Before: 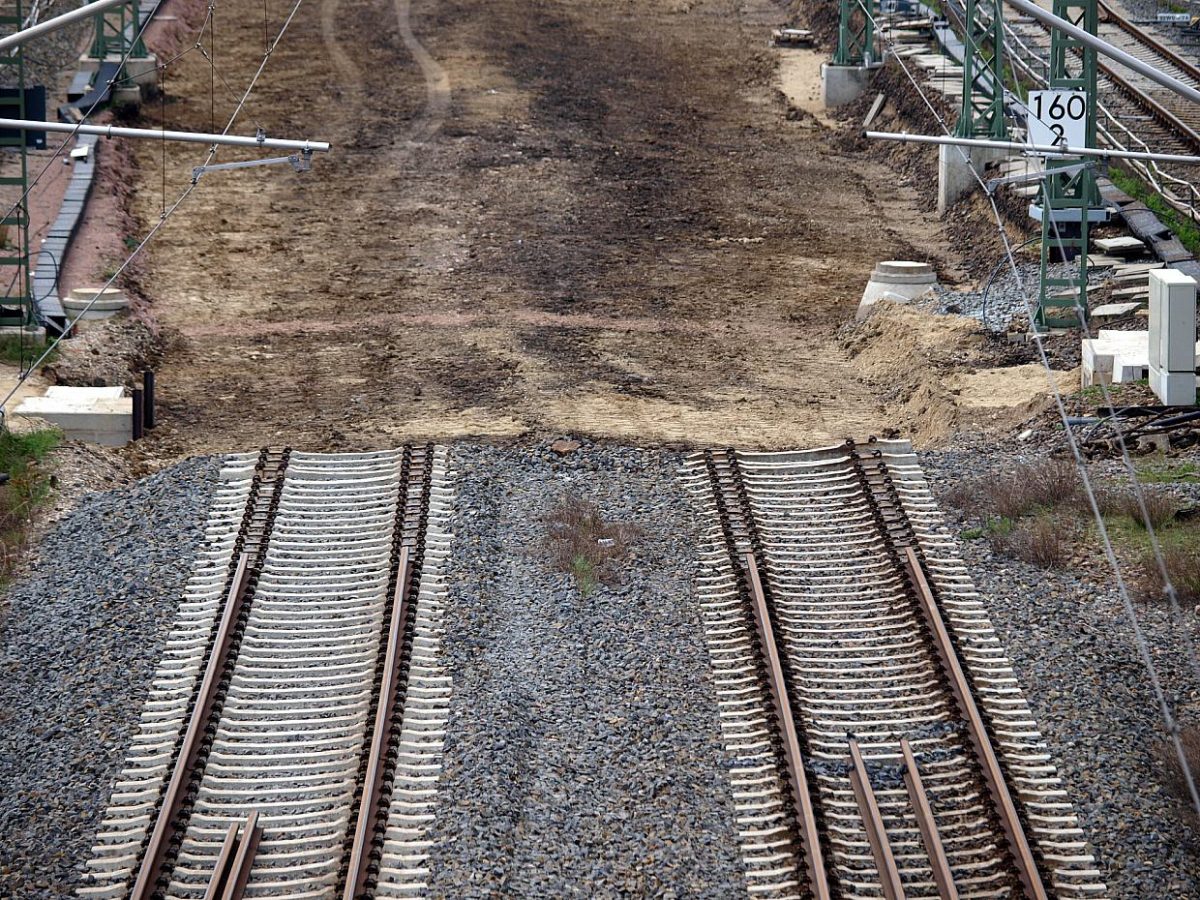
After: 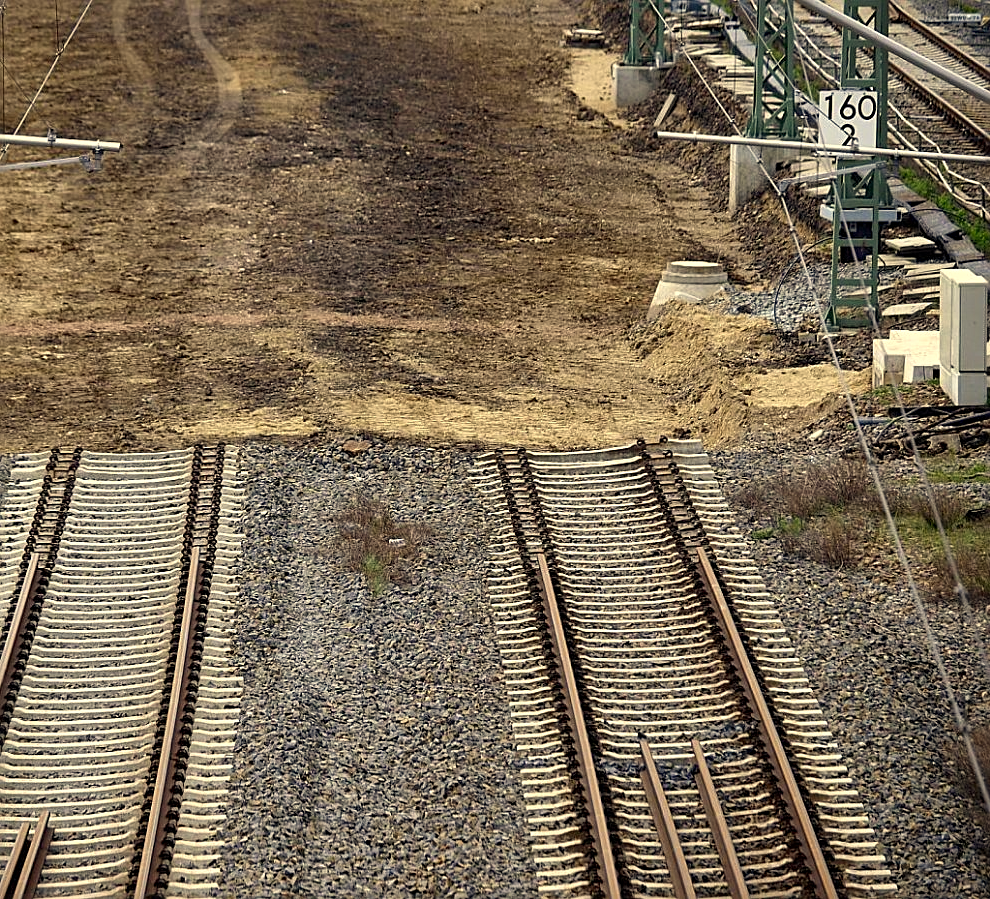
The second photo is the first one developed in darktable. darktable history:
sharpen: on, module defaults
crop: left 17.469%, bottom 0.022%
tone equalizer: on, module defaults
color correction: highlights a* 2.41, highlights b* 23
